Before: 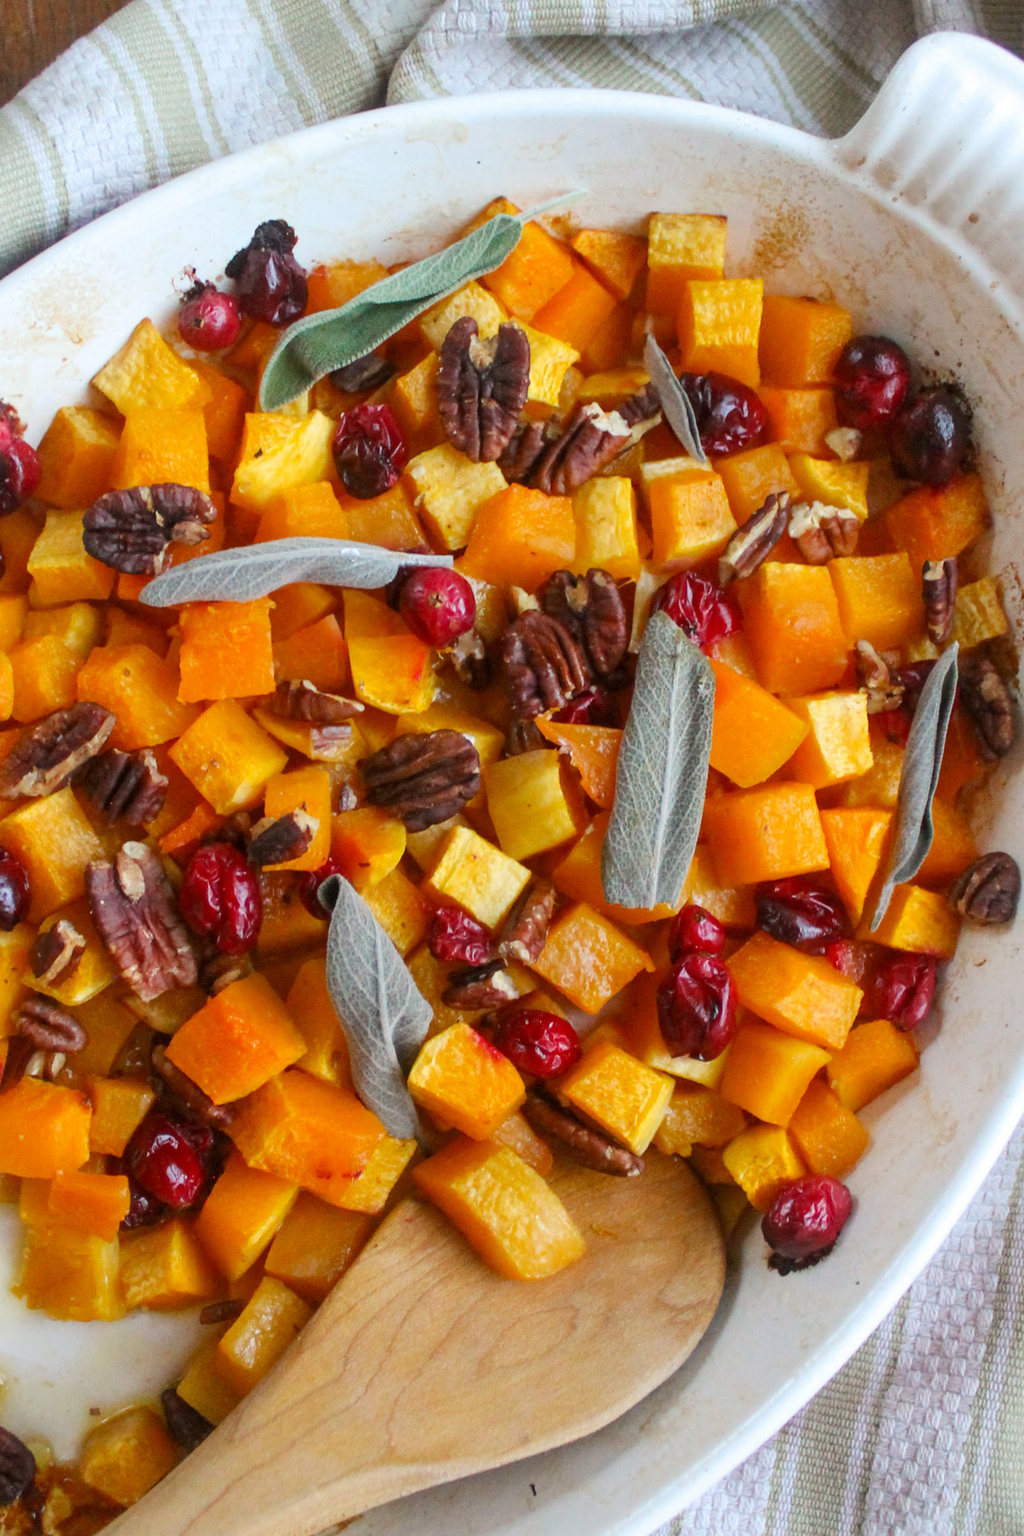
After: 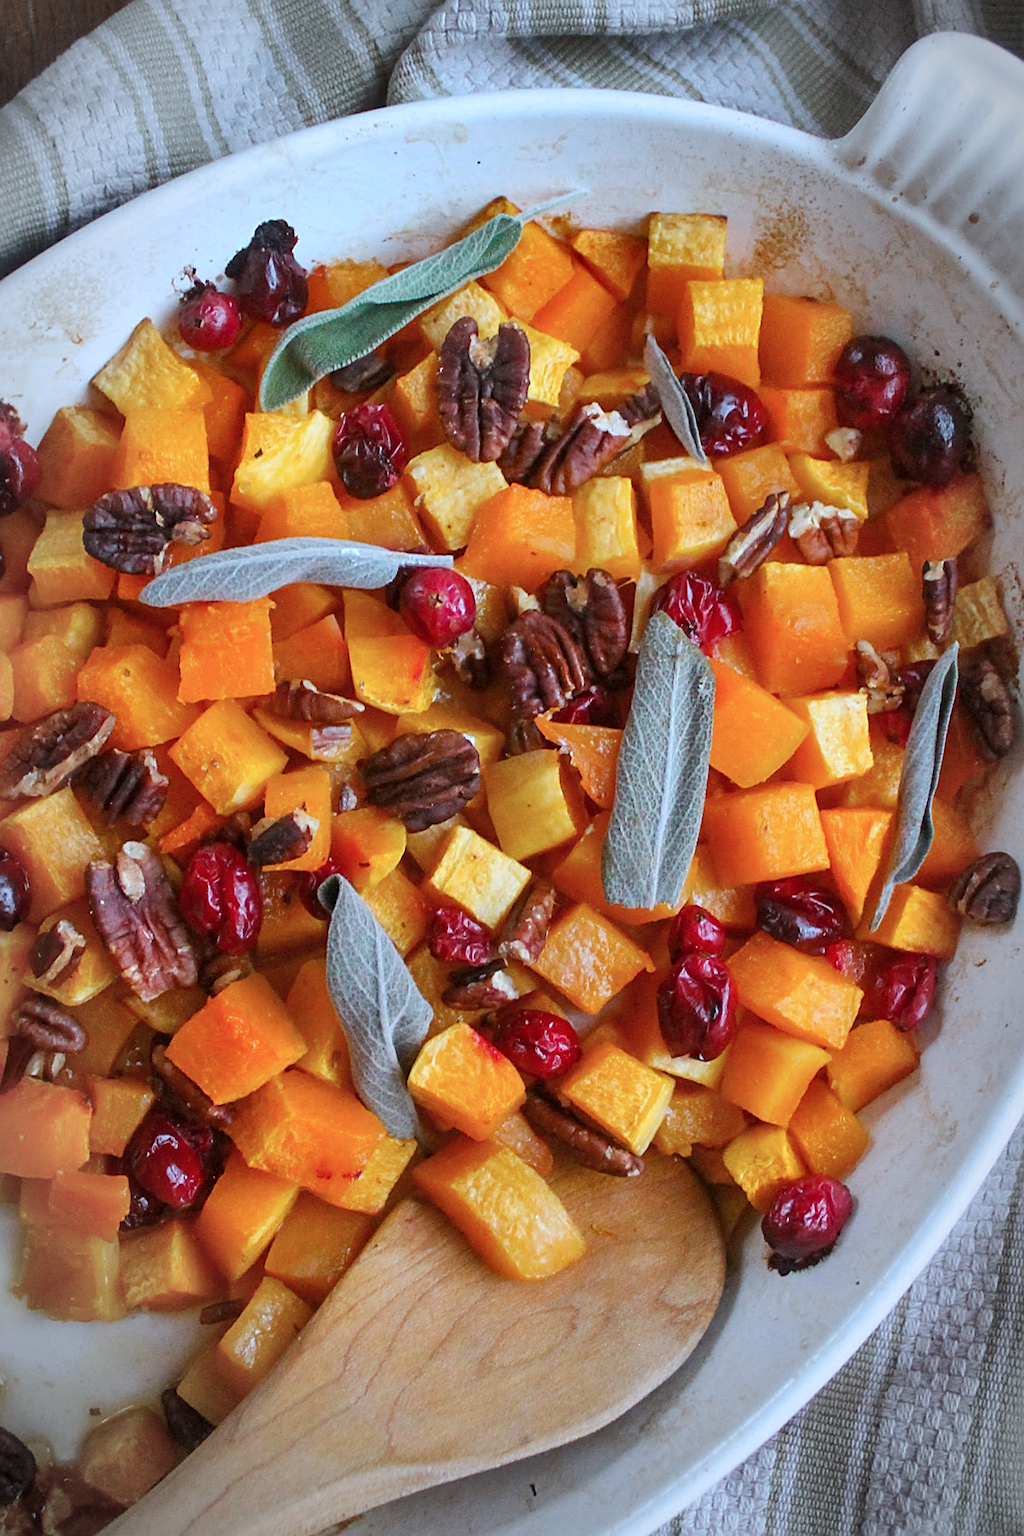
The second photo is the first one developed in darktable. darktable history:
color correction: highlights a* -2.45, highlights b* -18.2
sharpen: on, module defaults
shadows and highlights: radius 118.62, shadows 41.89, highlights -62.31, highlights color adjustment 0.627%, soften with gaussian
vignetting: automatic ratio true
